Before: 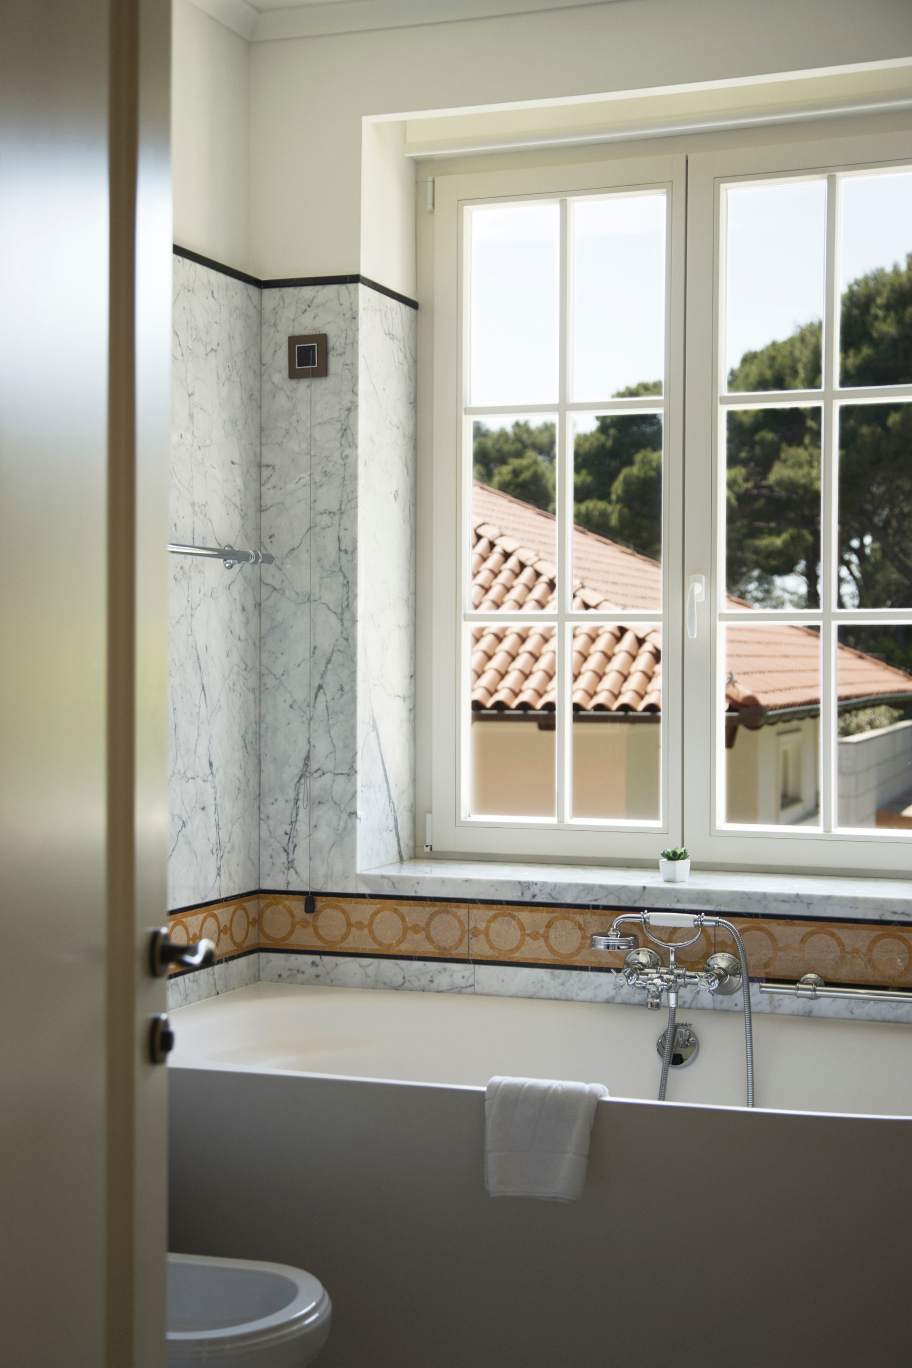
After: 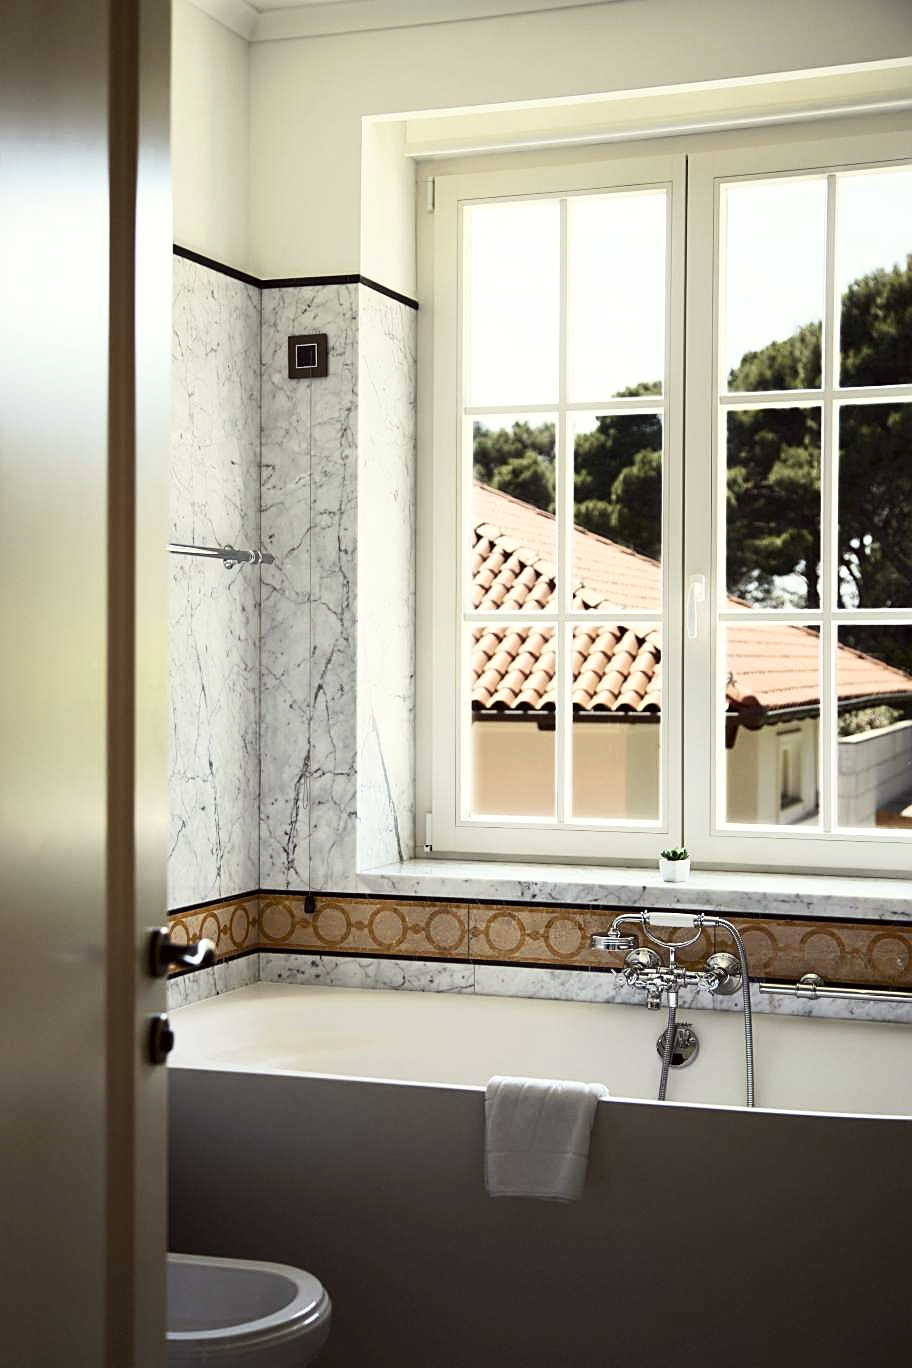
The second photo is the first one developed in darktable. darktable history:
levels: levels [0.026, 0.507, 0.987]
sharpen: on, module defaults
color correction: highlights a* -0.95, highlights b* 4.5, shadows a* 3.55
contrast brightness saturation: contrast 0.28
